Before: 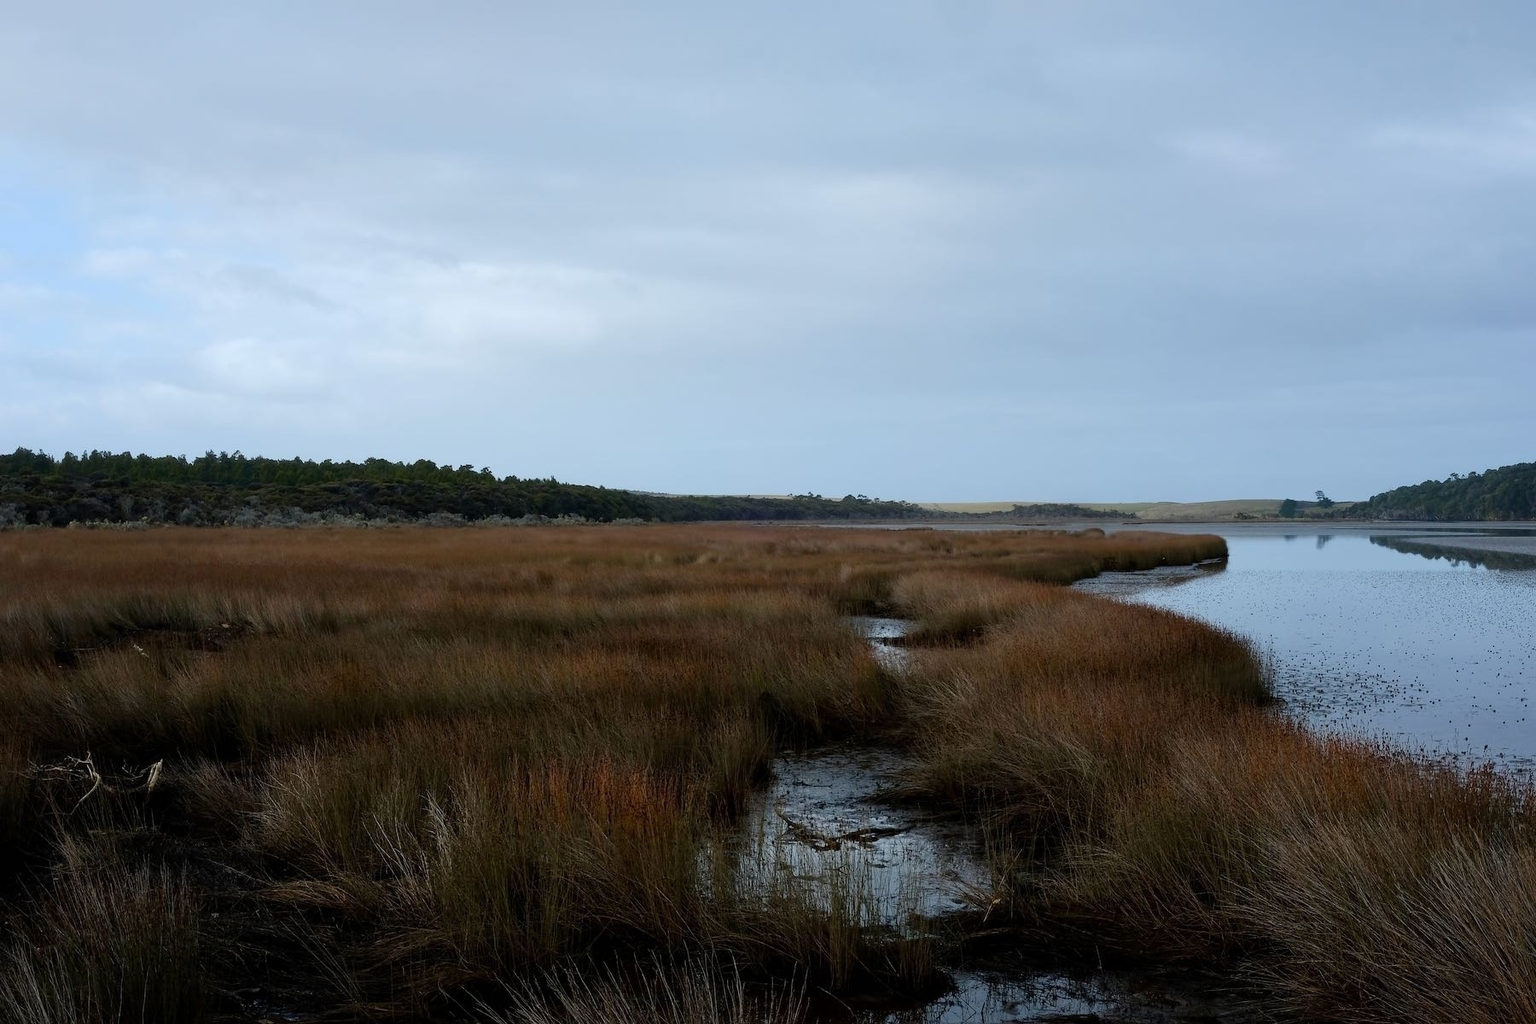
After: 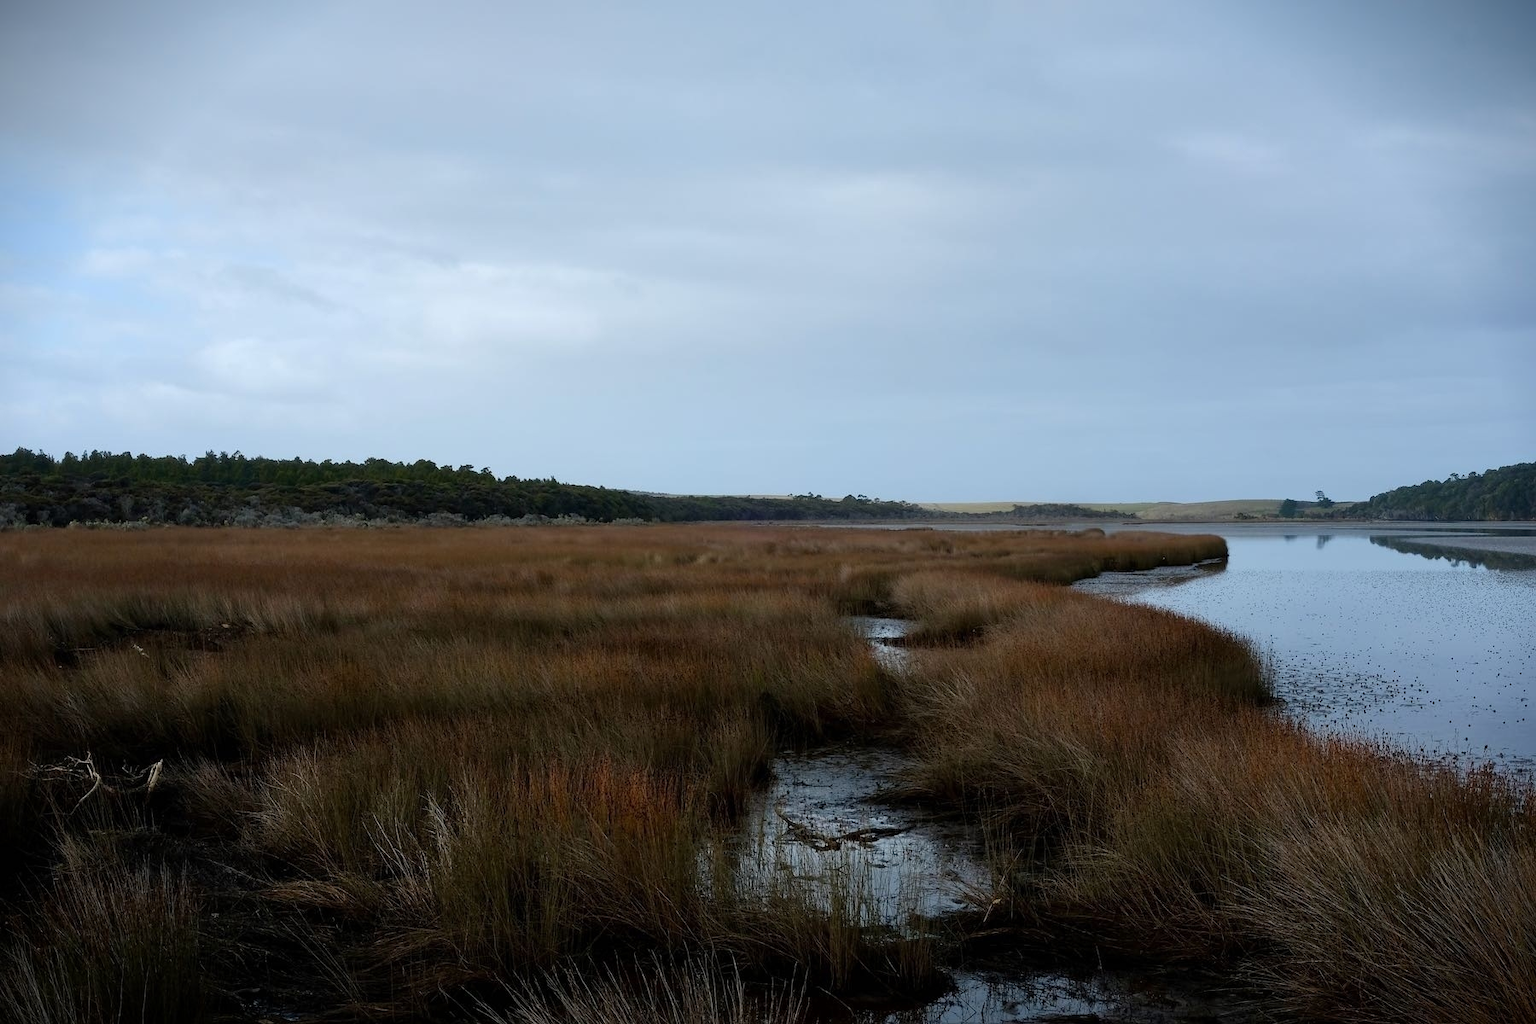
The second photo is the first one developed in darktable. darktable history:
vignetting: fall-off start 97.13%, brightness -0.984, saturation 0.49, width/height ratio 1.184
